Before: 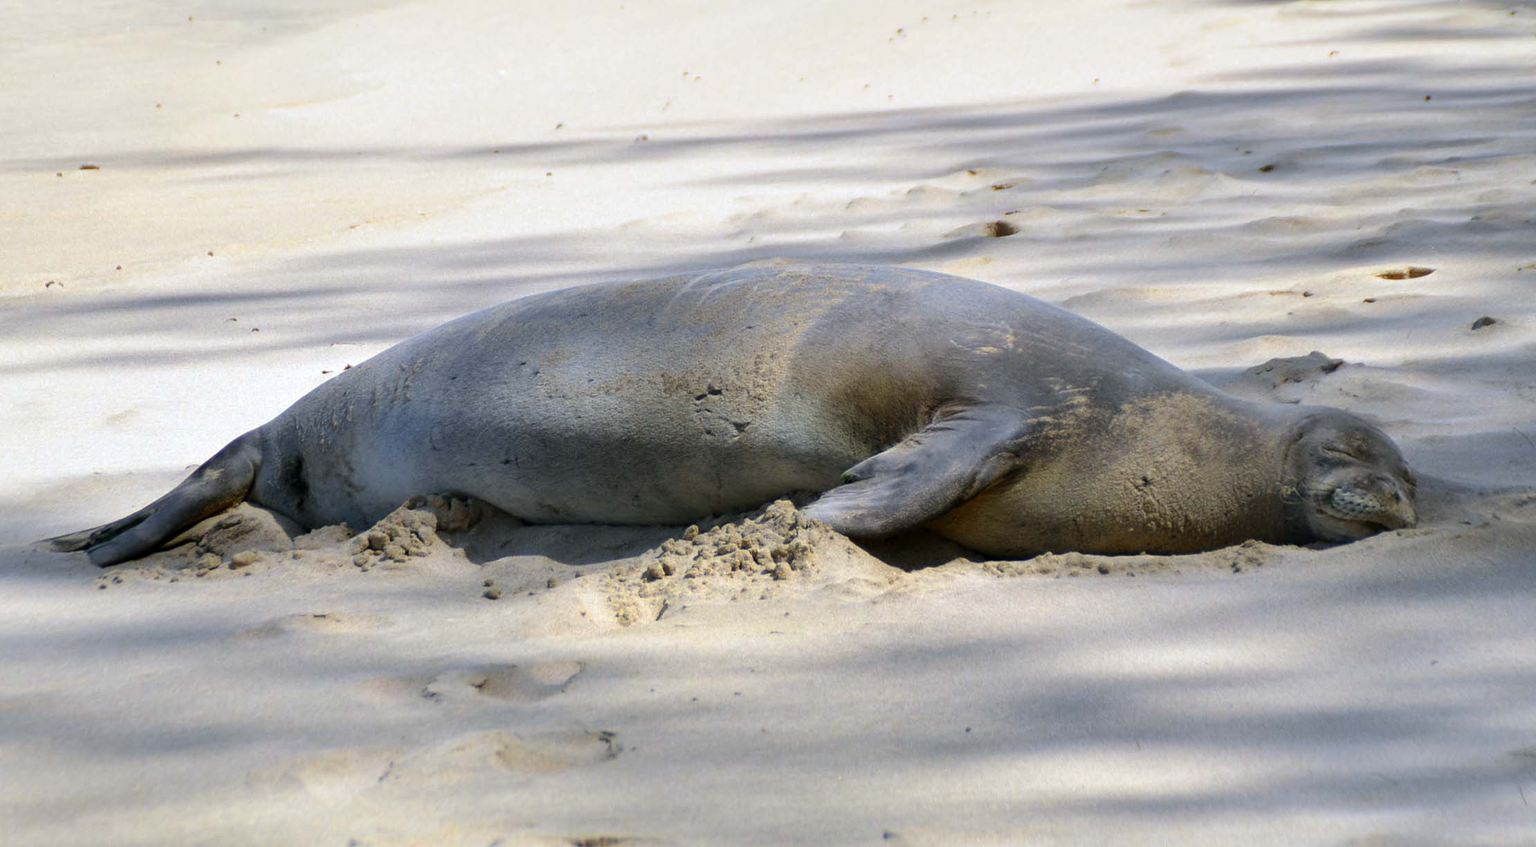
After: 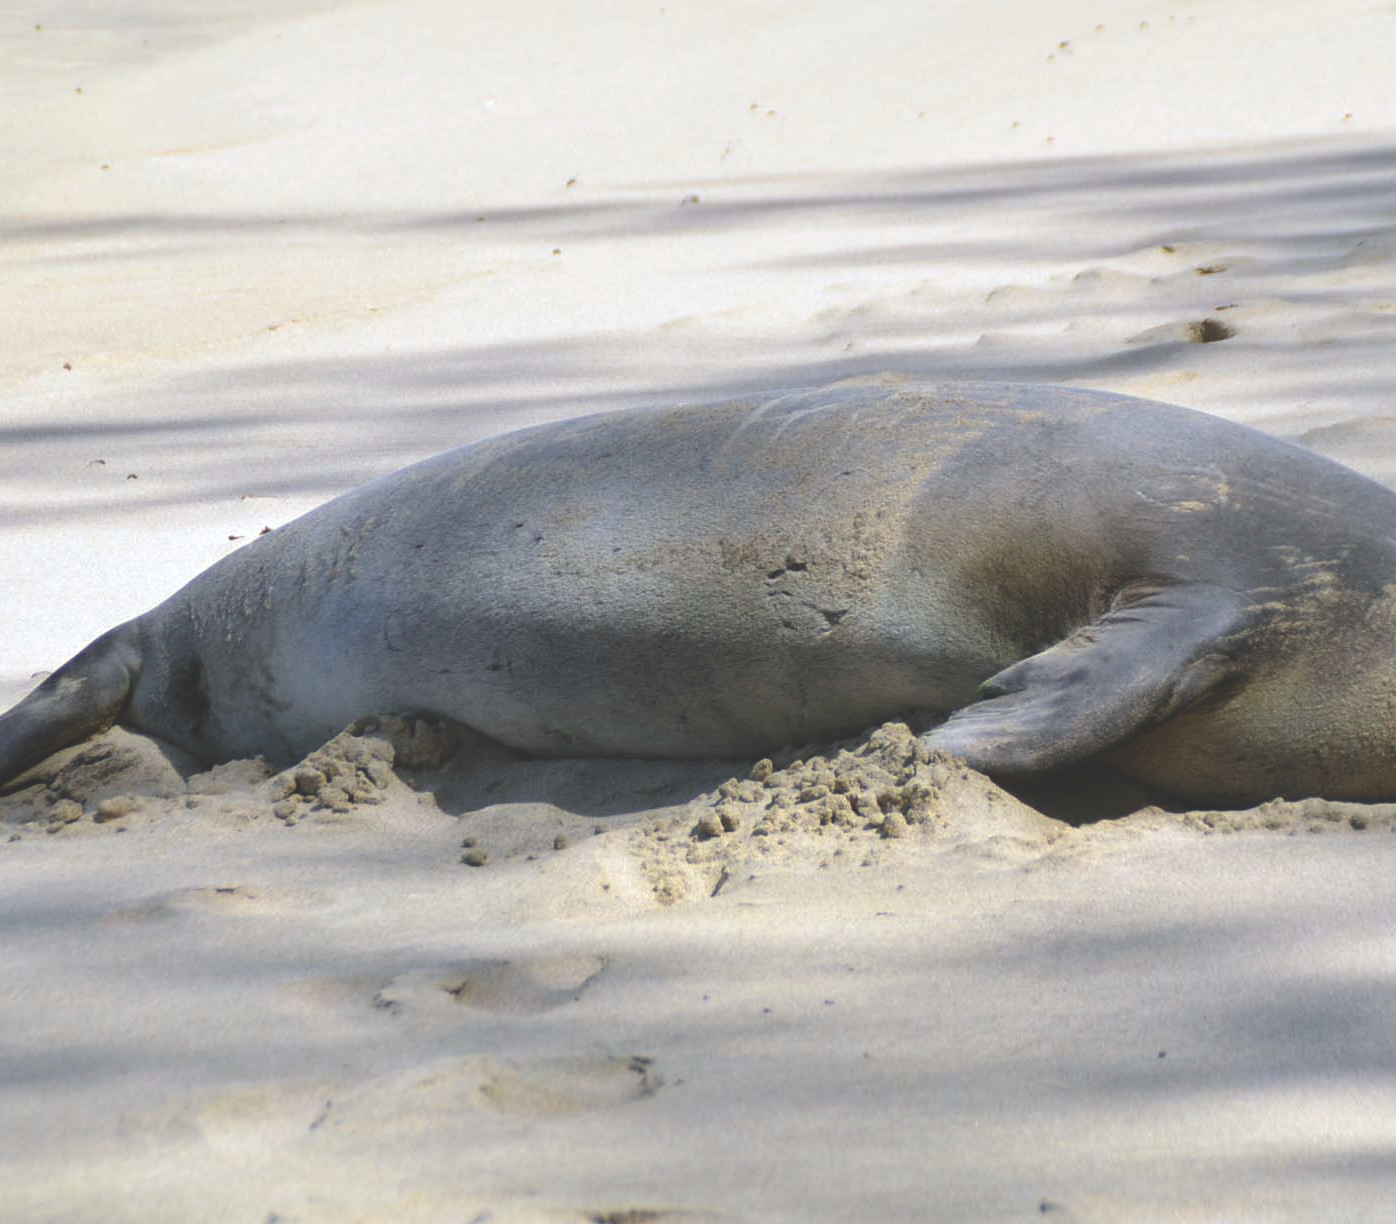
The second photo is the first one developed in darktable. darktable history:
crop: left 10.688%, right 26.386%
exposure: black level correction -0.028, compensate exposure bias true, compensate highlight preservation false
color zones: curves: ch1 [(0.113, 0.438) (0.75, 0.5)]; ch2 [(0.12, 0.526) (0.75, 0.5)]
